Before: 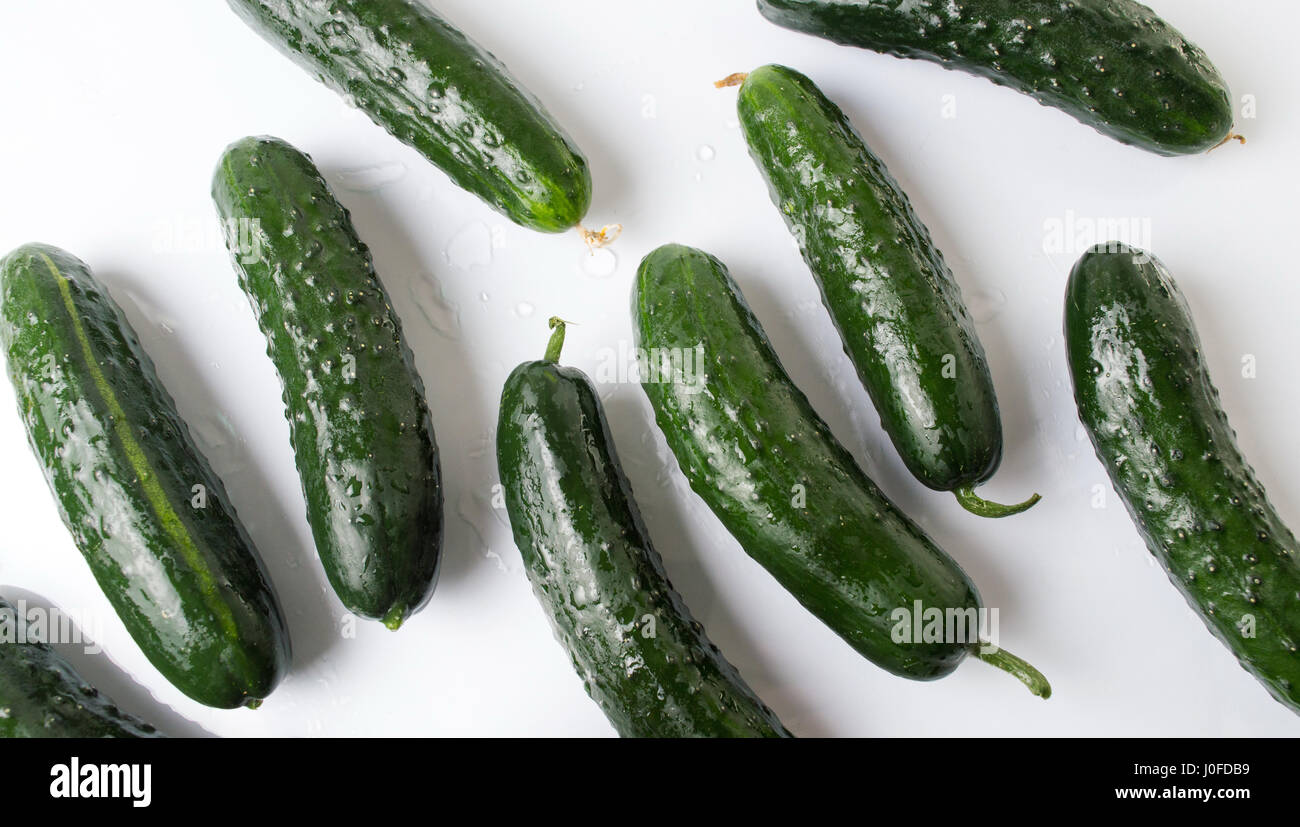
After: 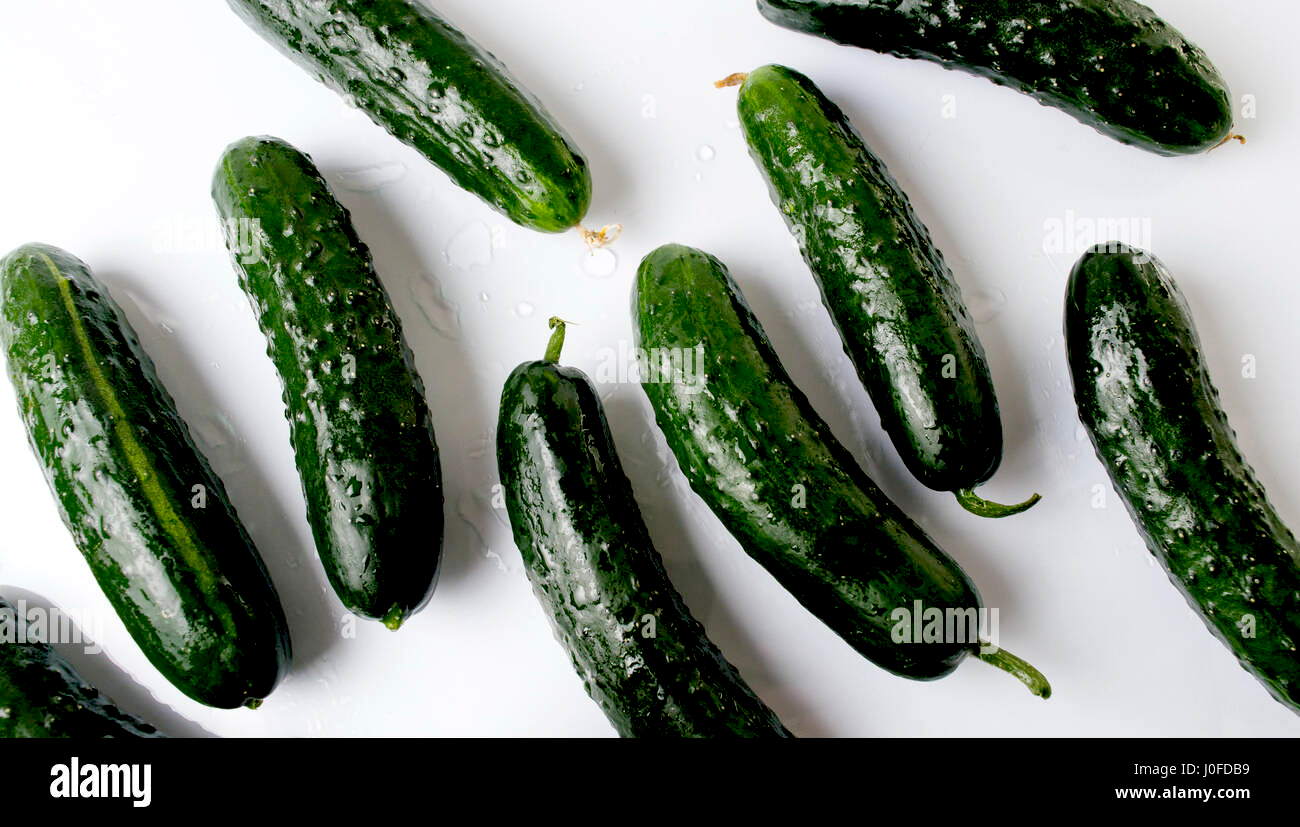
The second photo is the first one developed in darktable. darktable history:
exposure: black level correction 0.048, exposure 0.012 EV, compensate highlight preservation false
